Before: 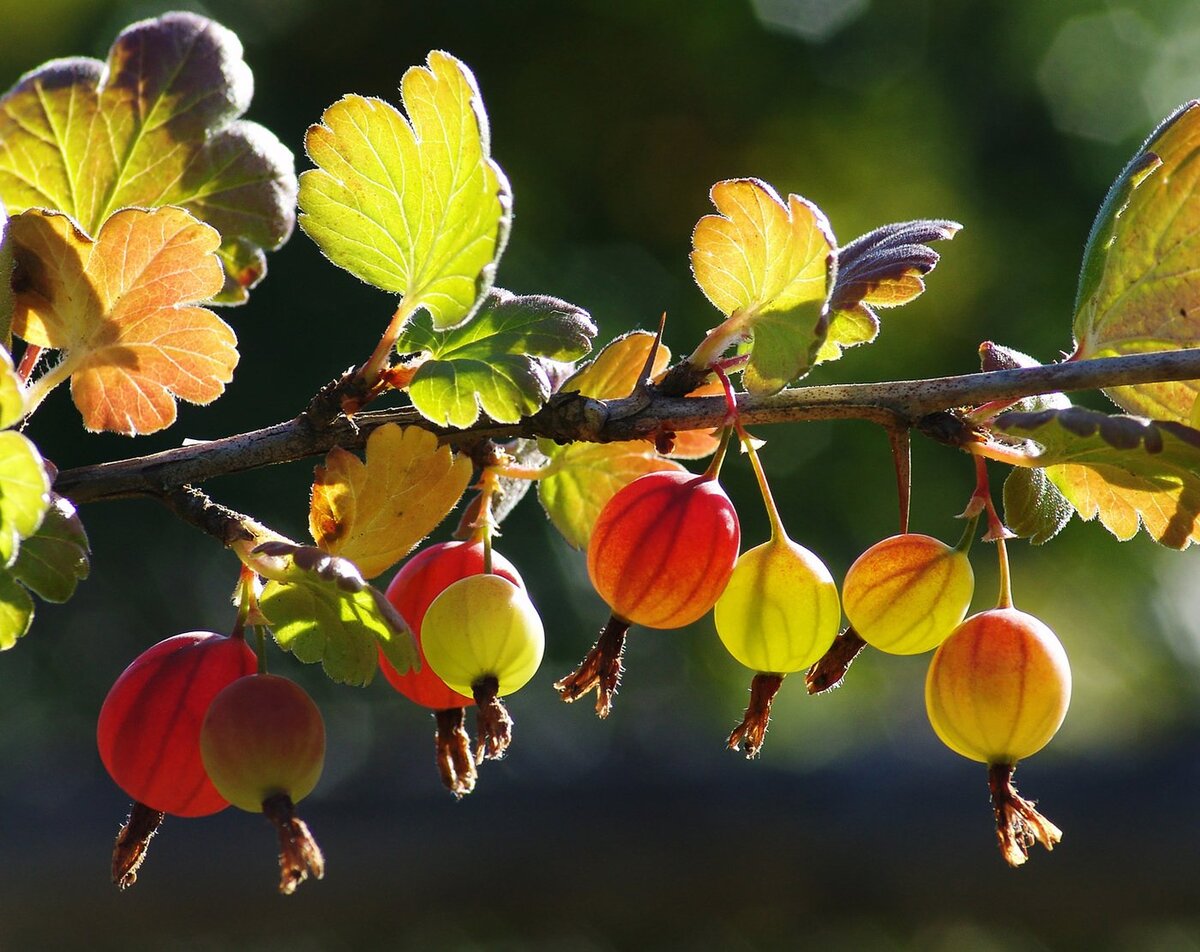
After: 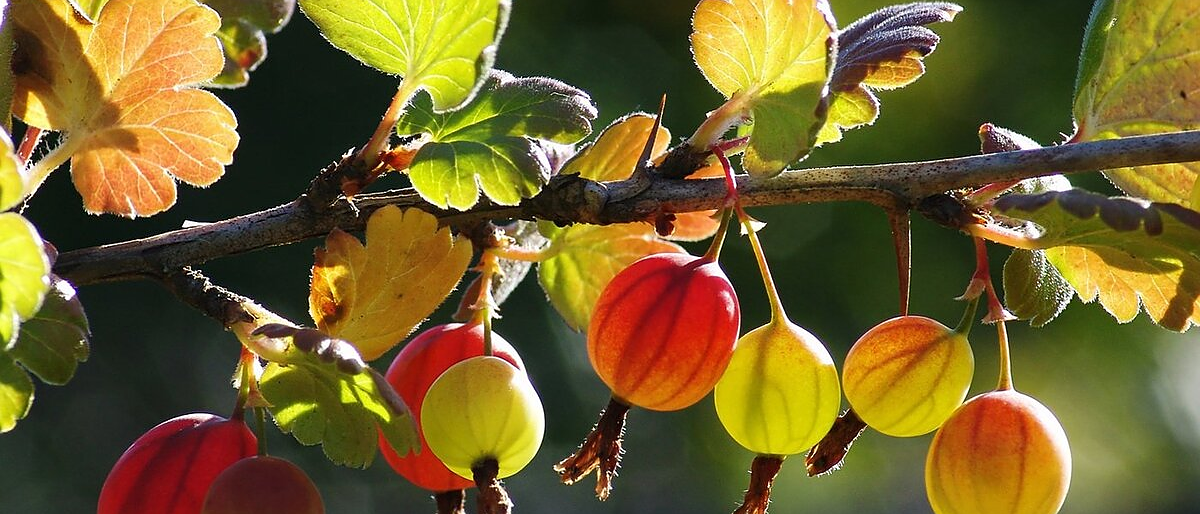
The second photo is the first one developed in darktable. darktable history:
crop and rotate: top 22.925%, bottom 22.99%
sharpen: radius 0.972, amount 0.608
